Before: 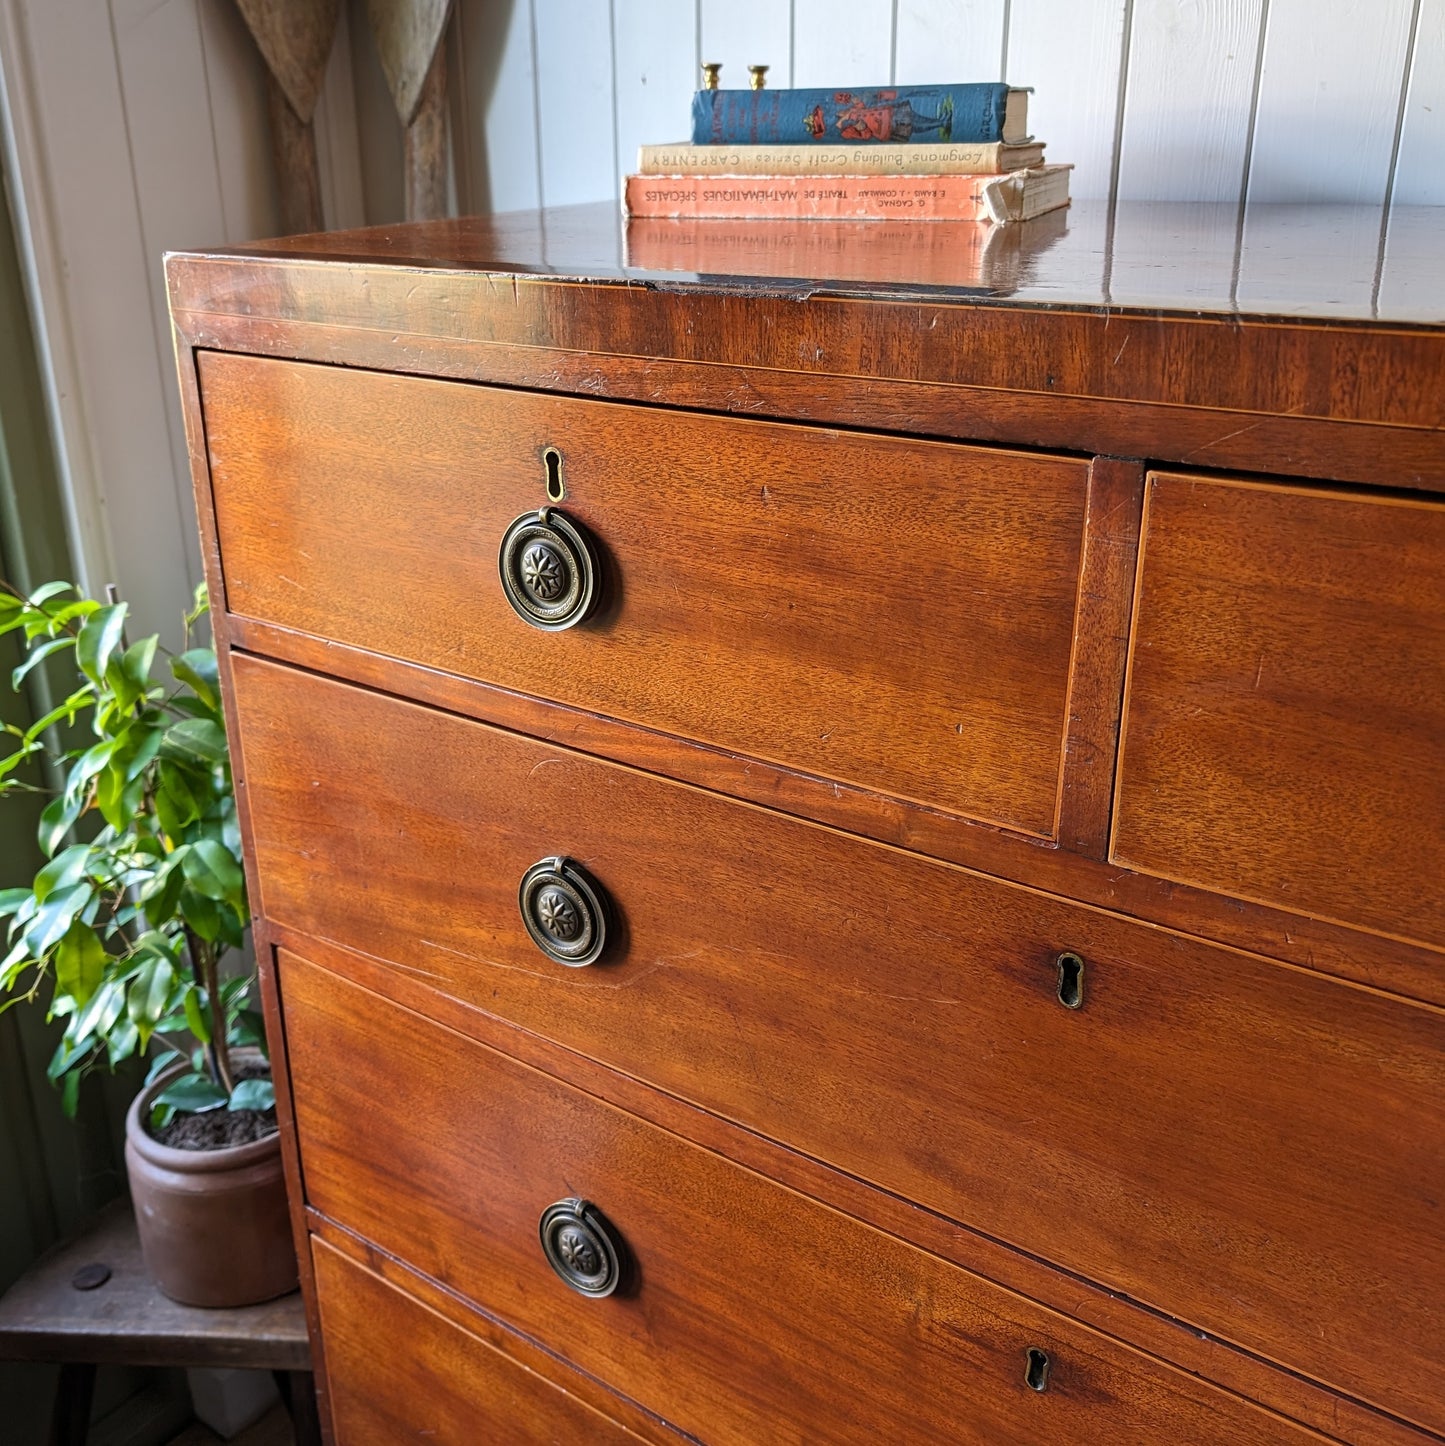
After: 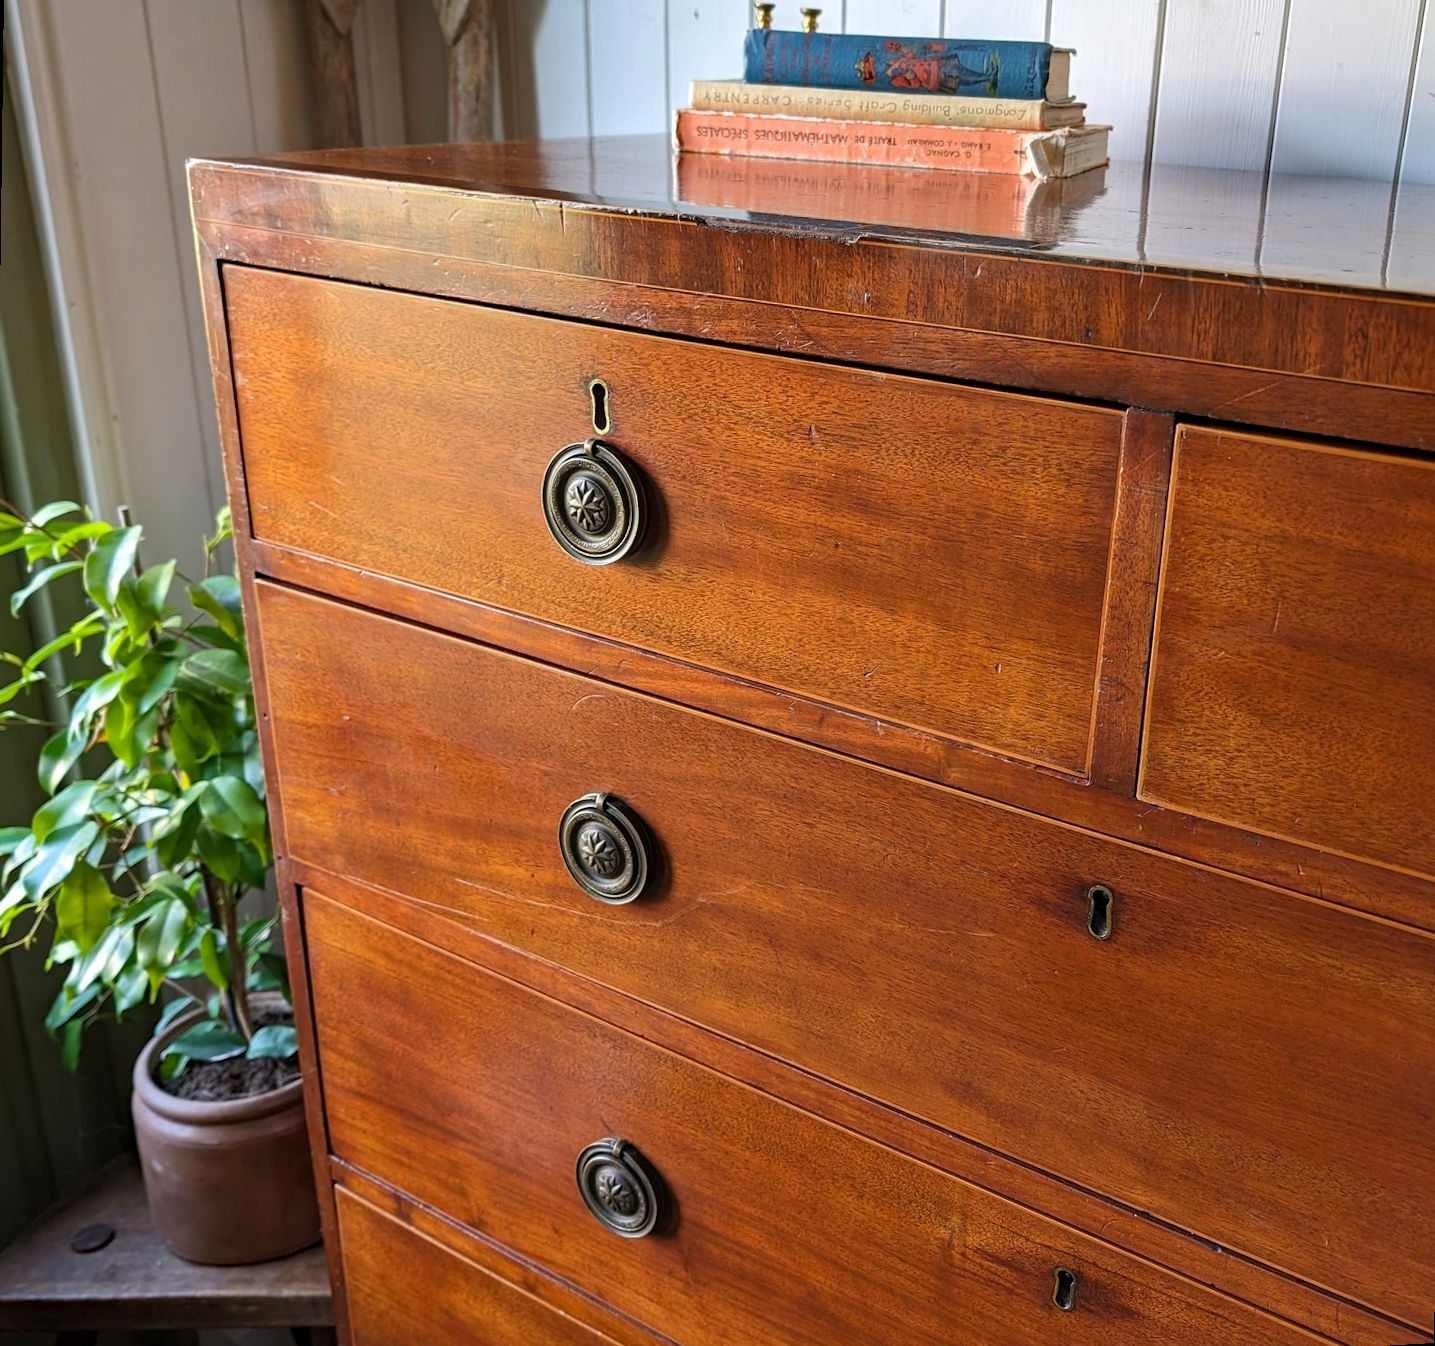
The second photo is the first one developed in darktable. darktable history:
haze removal: compatibility mode true, adaptive false
rotate and perspective: rotation 0.679°, lens shift (horizontal) 0.136, crop left 0.009, crop right 0.991, crop top 0.078, crop bottom 0.95
